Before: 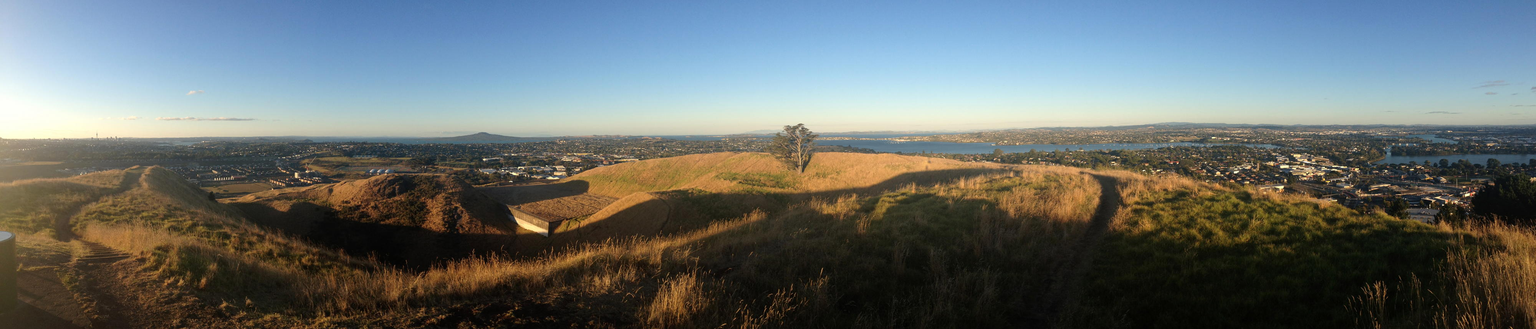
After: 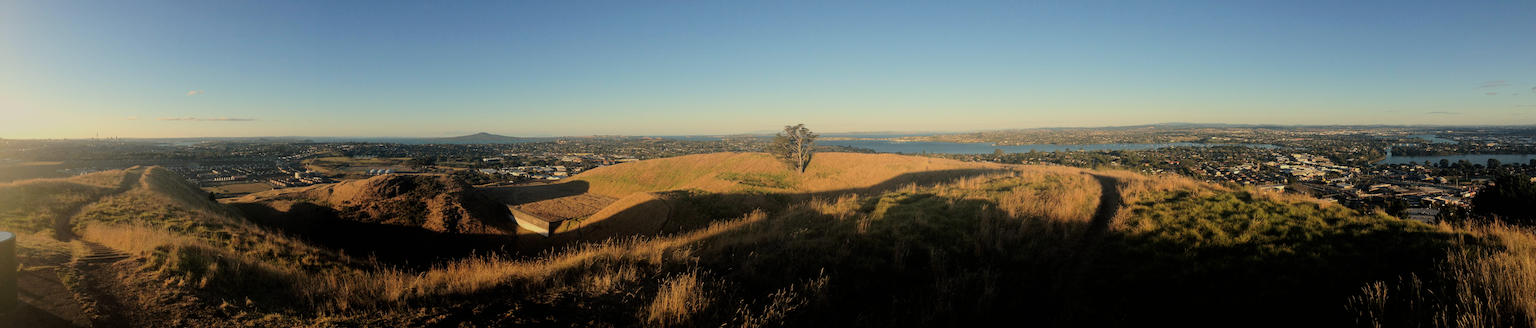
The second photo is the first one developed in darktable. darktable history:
white balance: red 1.029, blue 0.92
filmic rgb: black relative exposure -7.15 EV, white relative exposure 5.36 EV, hardness 3.02, color science v6 (2022)
